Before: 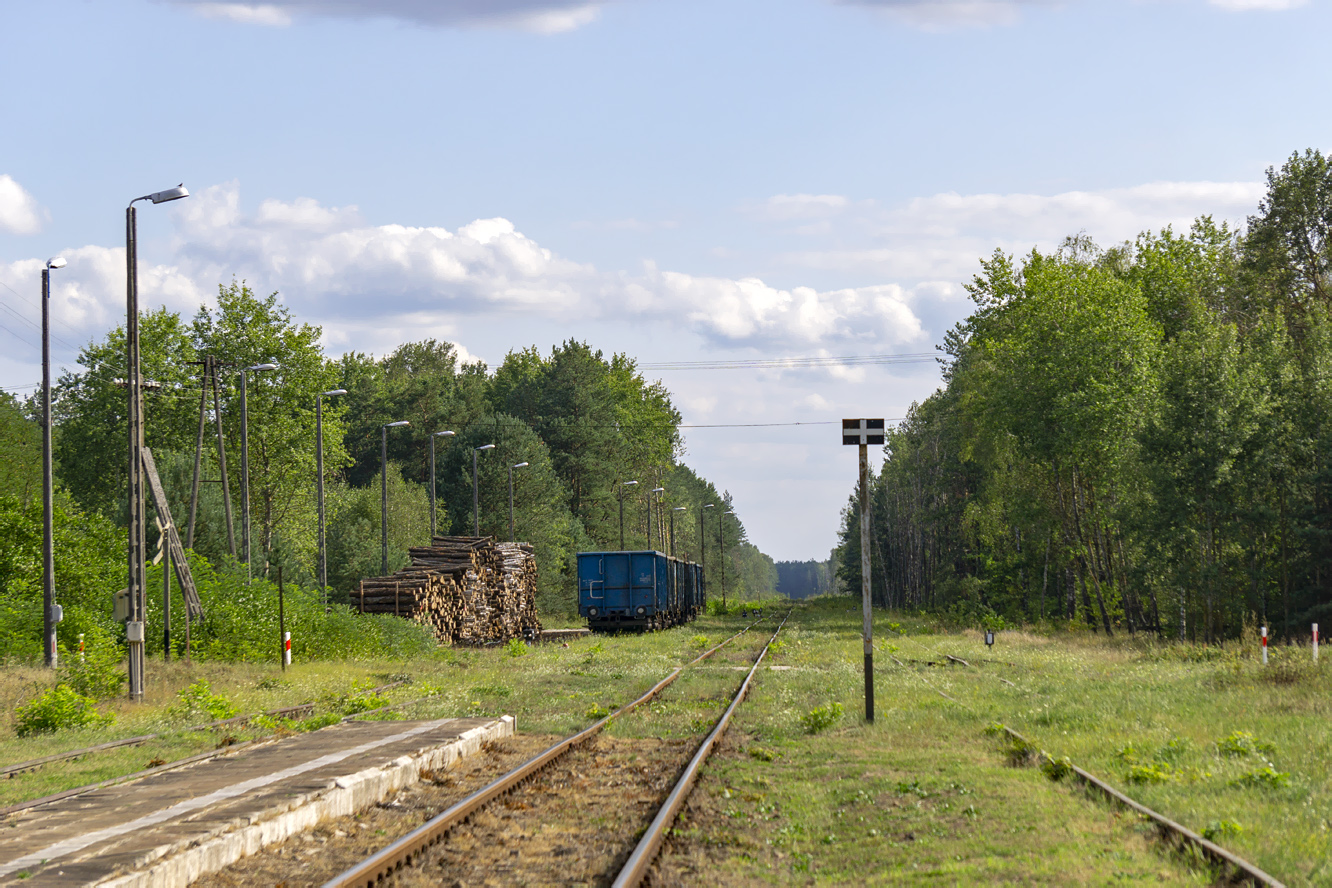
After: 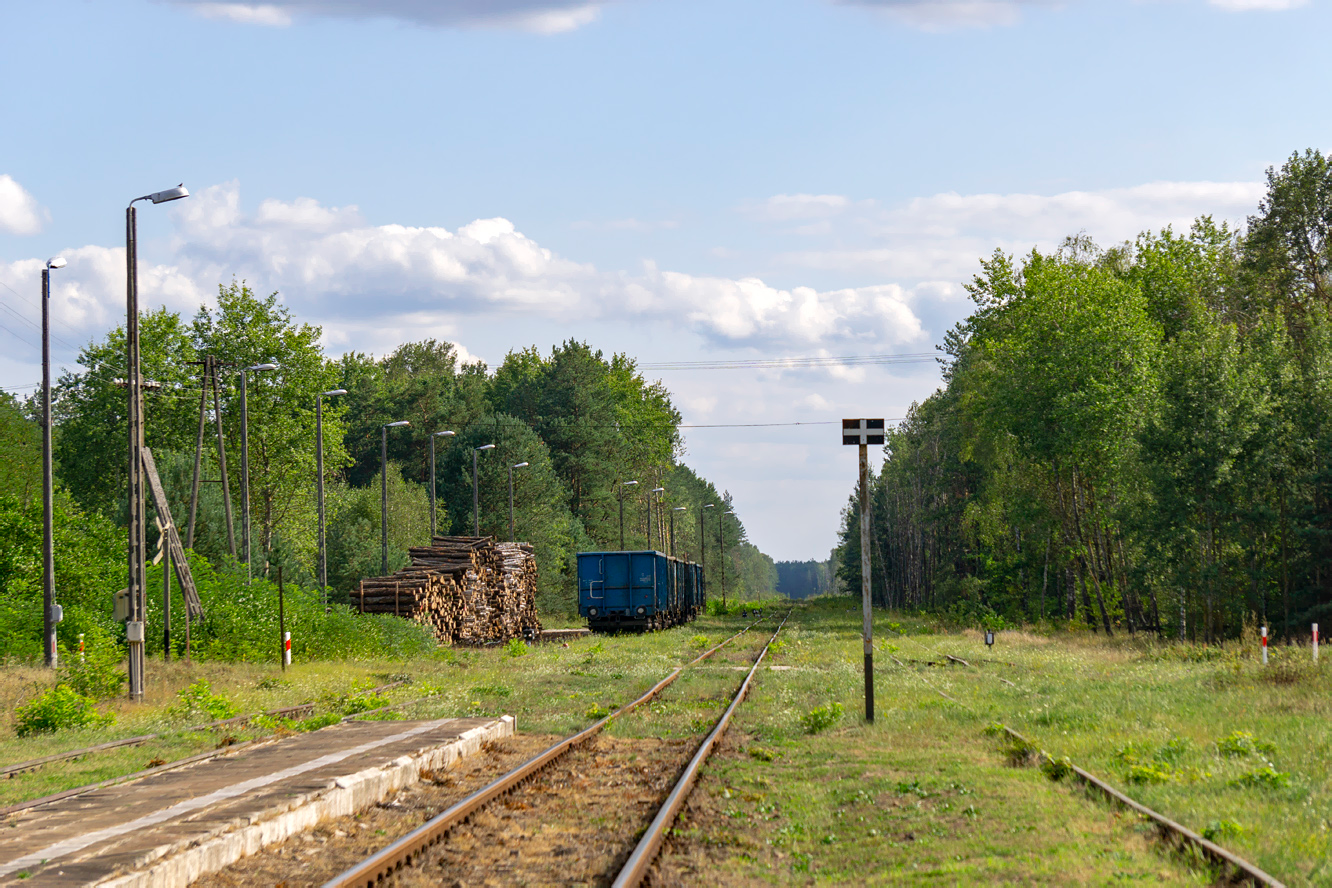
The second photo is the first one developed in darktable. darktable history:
rotate and perspective: crop left 0, crop top 0
